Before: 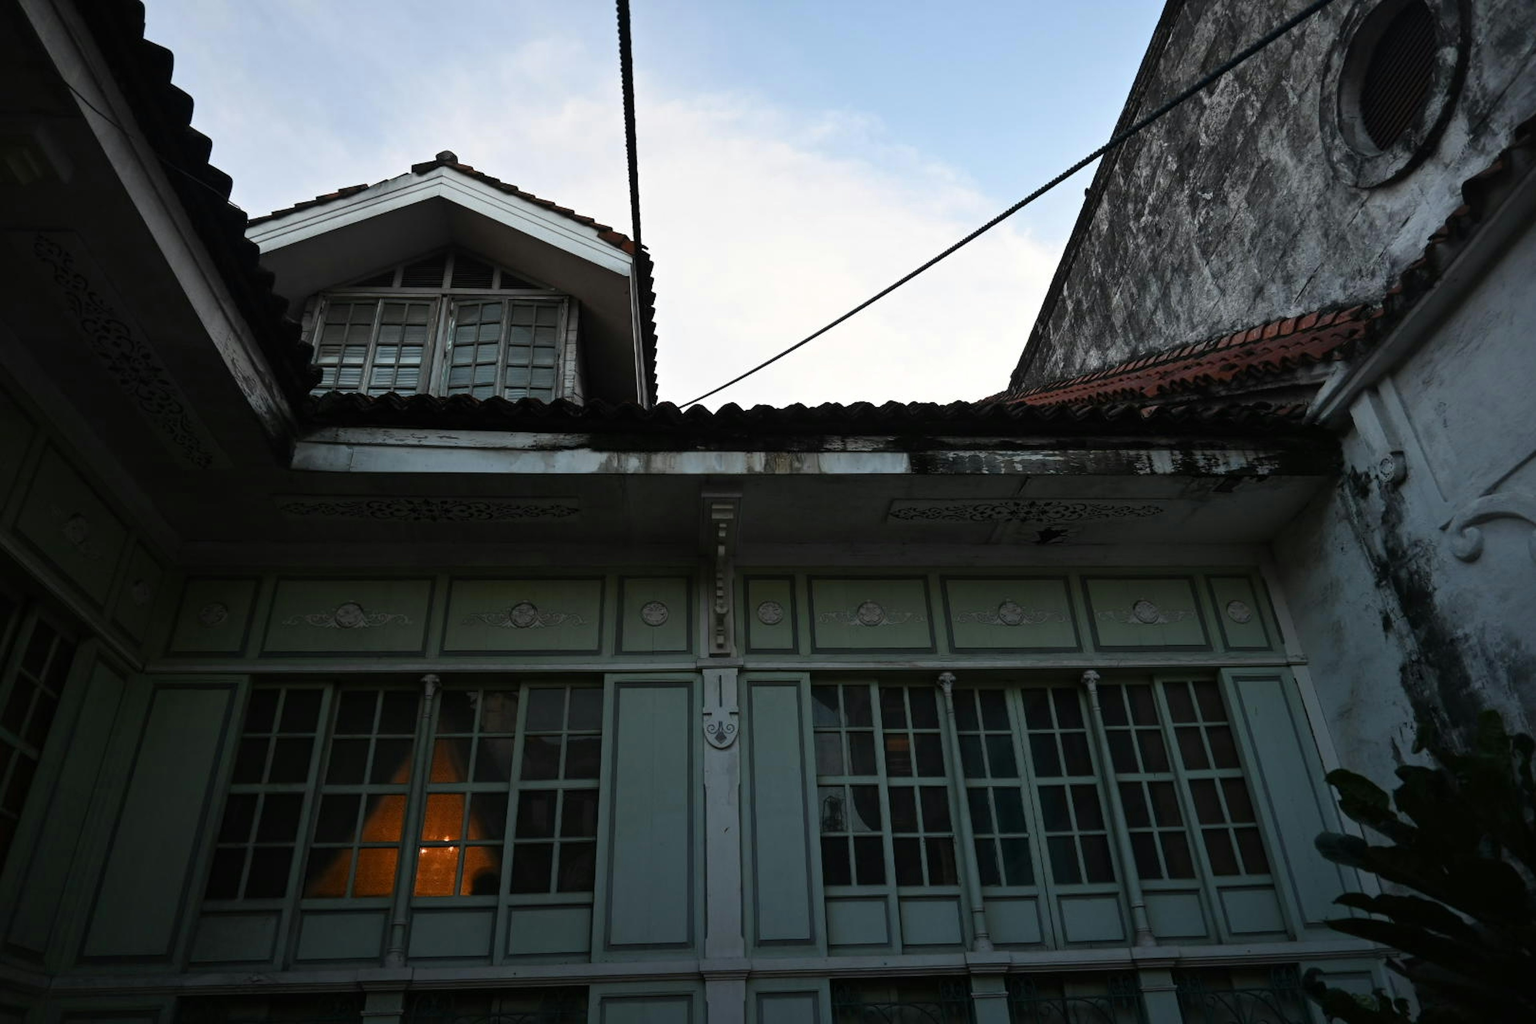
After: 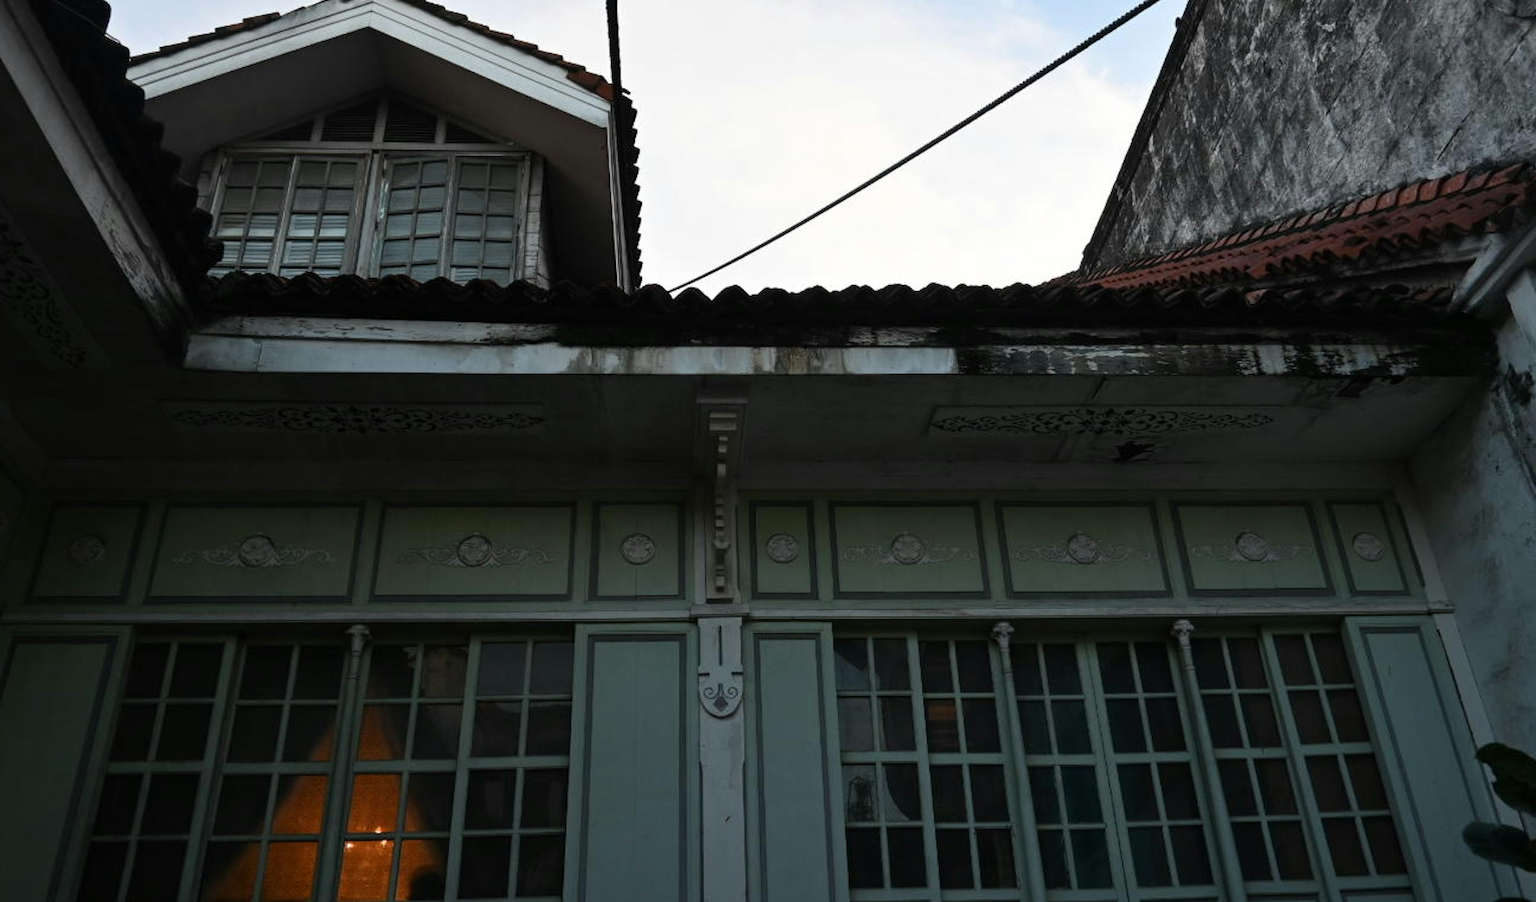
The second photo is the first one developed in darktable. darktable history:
crop: left 9.39%, top 17.041%, right 10.535%, bottom 12.375%
